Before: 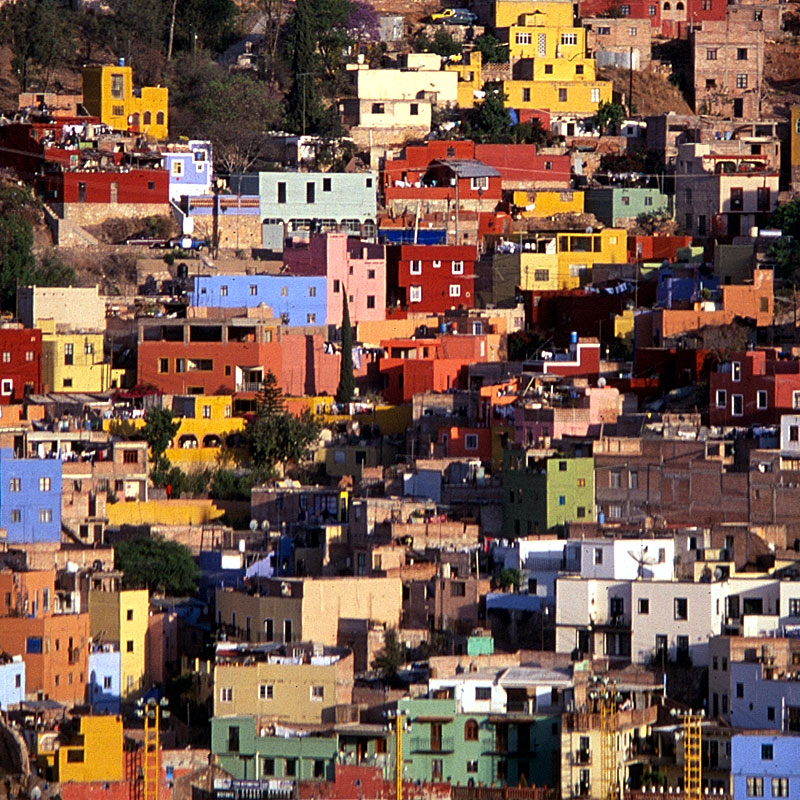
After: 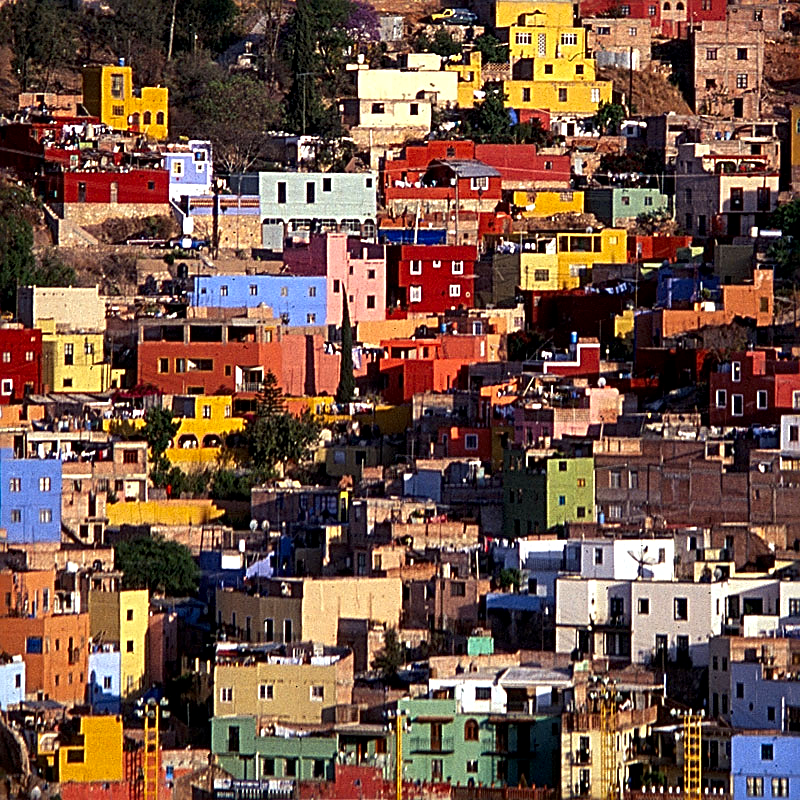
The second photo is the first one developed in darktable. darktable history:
local contrast: highlights 100%, shadows 100%, detail 120%, midtone range 0.2
contrast brightness saturation: contrast 0.03, brightness -0.04
color correction: saturation 1.11
sharpen: radius 2.531, amount 0.628
